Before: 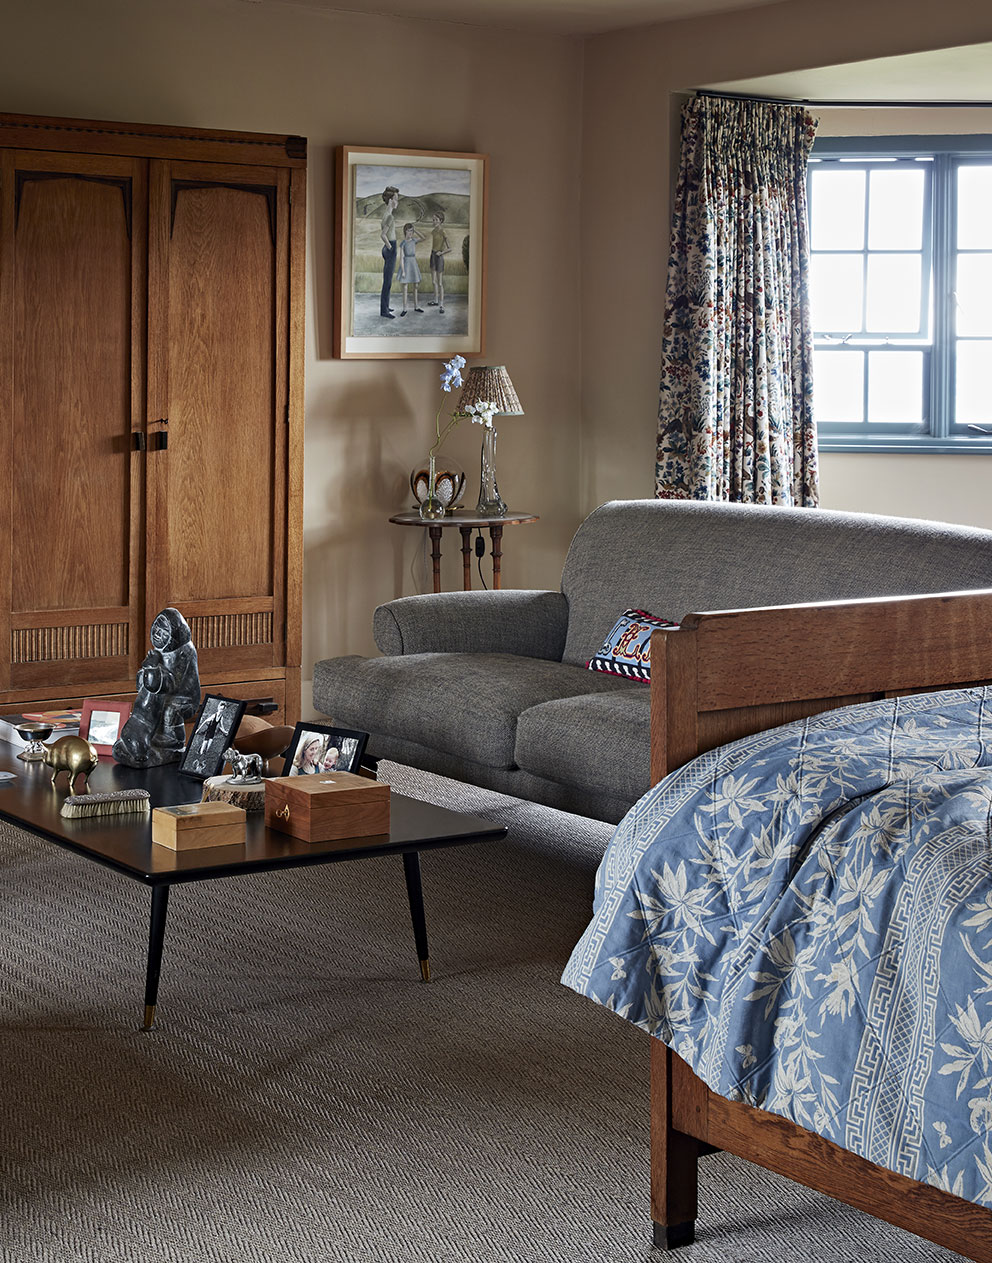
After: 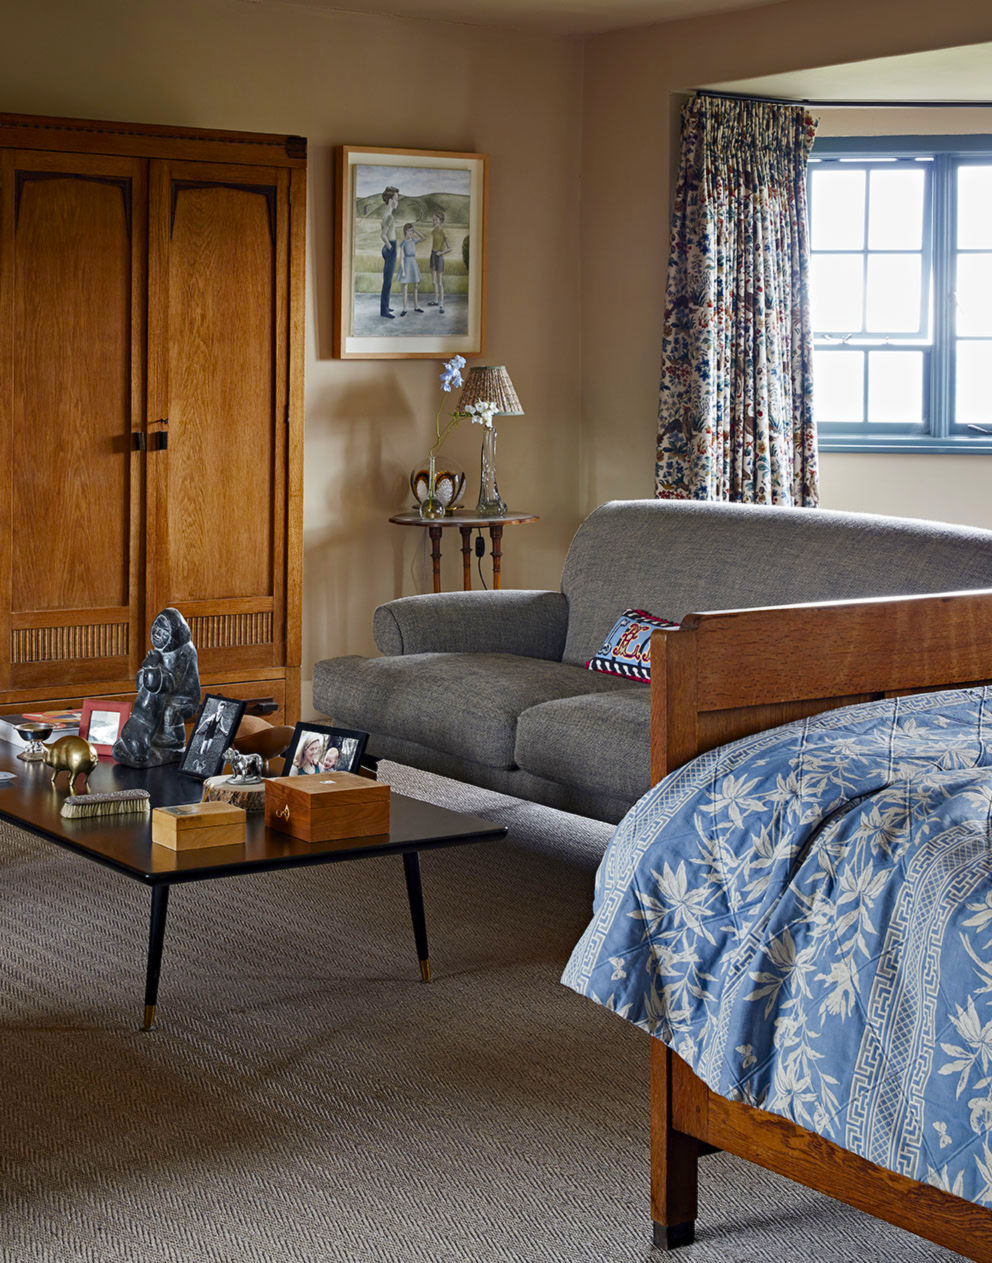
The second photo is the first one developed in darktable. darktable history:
color balance rgb: perceptual saturation grading › global saturation 35%, perceptual saturation grading › highlights -30%, perceptual saturation grading › shadows 35%, perceptual brilliance grading › global brilliance 3%, perceptual brilliance grading › highlights -3%, perceptual brilliance grading › shadows 3%
color contrast: green-magenta contrast 0.96
lowpass: radius 0.5, unbound 0
